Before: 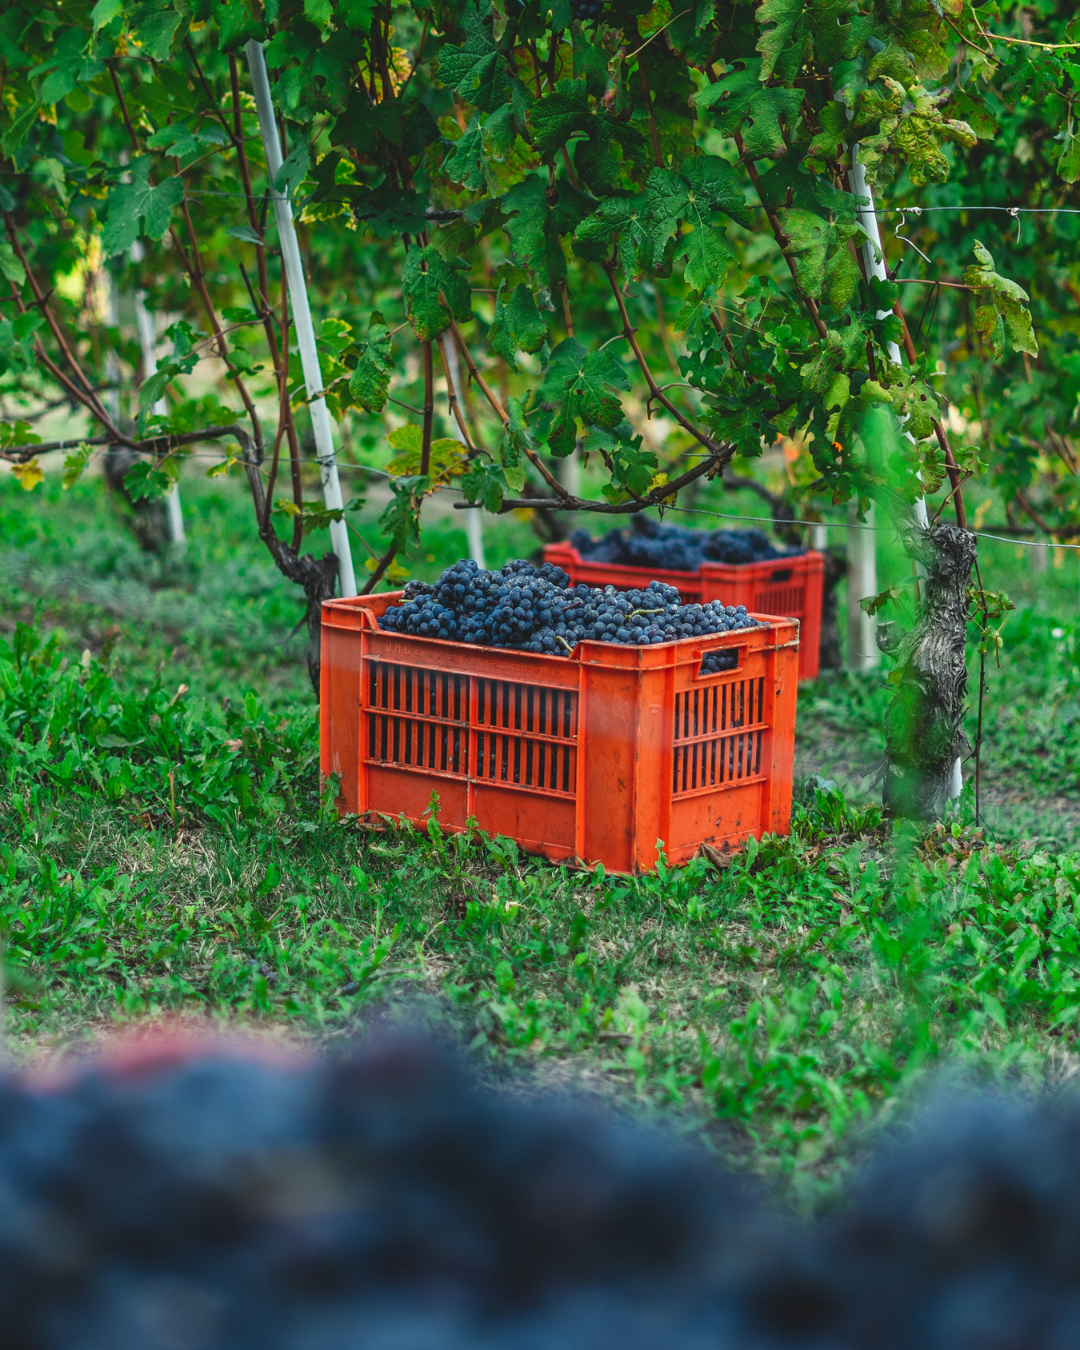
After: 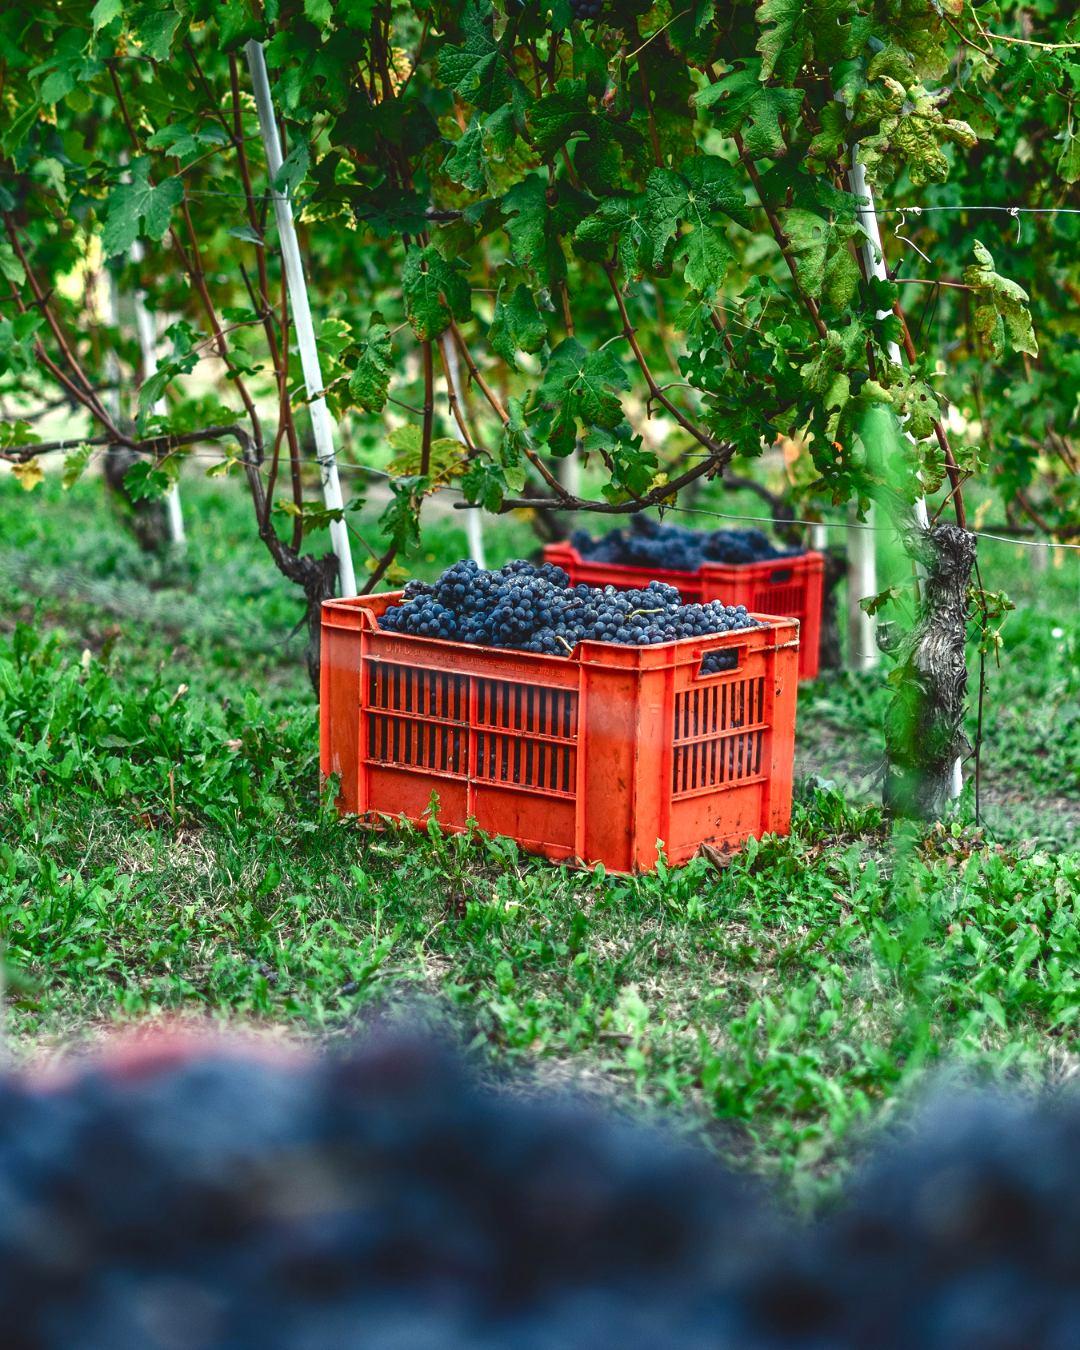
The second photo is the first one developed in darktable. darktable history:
color balance rgb: power › chroma 0.308%, power › hue 22.73°, linear chroma grading › shadows -1.658%, linear chroma grading › highlights -14.29%, linear chroma grading › global chroma -9.815%, linear chroma grading › mid-tones -9.594%, perceptual saturation grading › global saturation 20%, perceptual saturation grading › highlights -25.894%, perceptual saturation grading › shadows 50.013%, perceptual brilliance grading › highlights 12.819%, perceptual brilliance grading › mid-tones 8.547%, perceptual brilliance grading › shadows -17.822%
exposure: exposure 0.298 EV, compensate exposure bias true, compensate highlight preservation false
